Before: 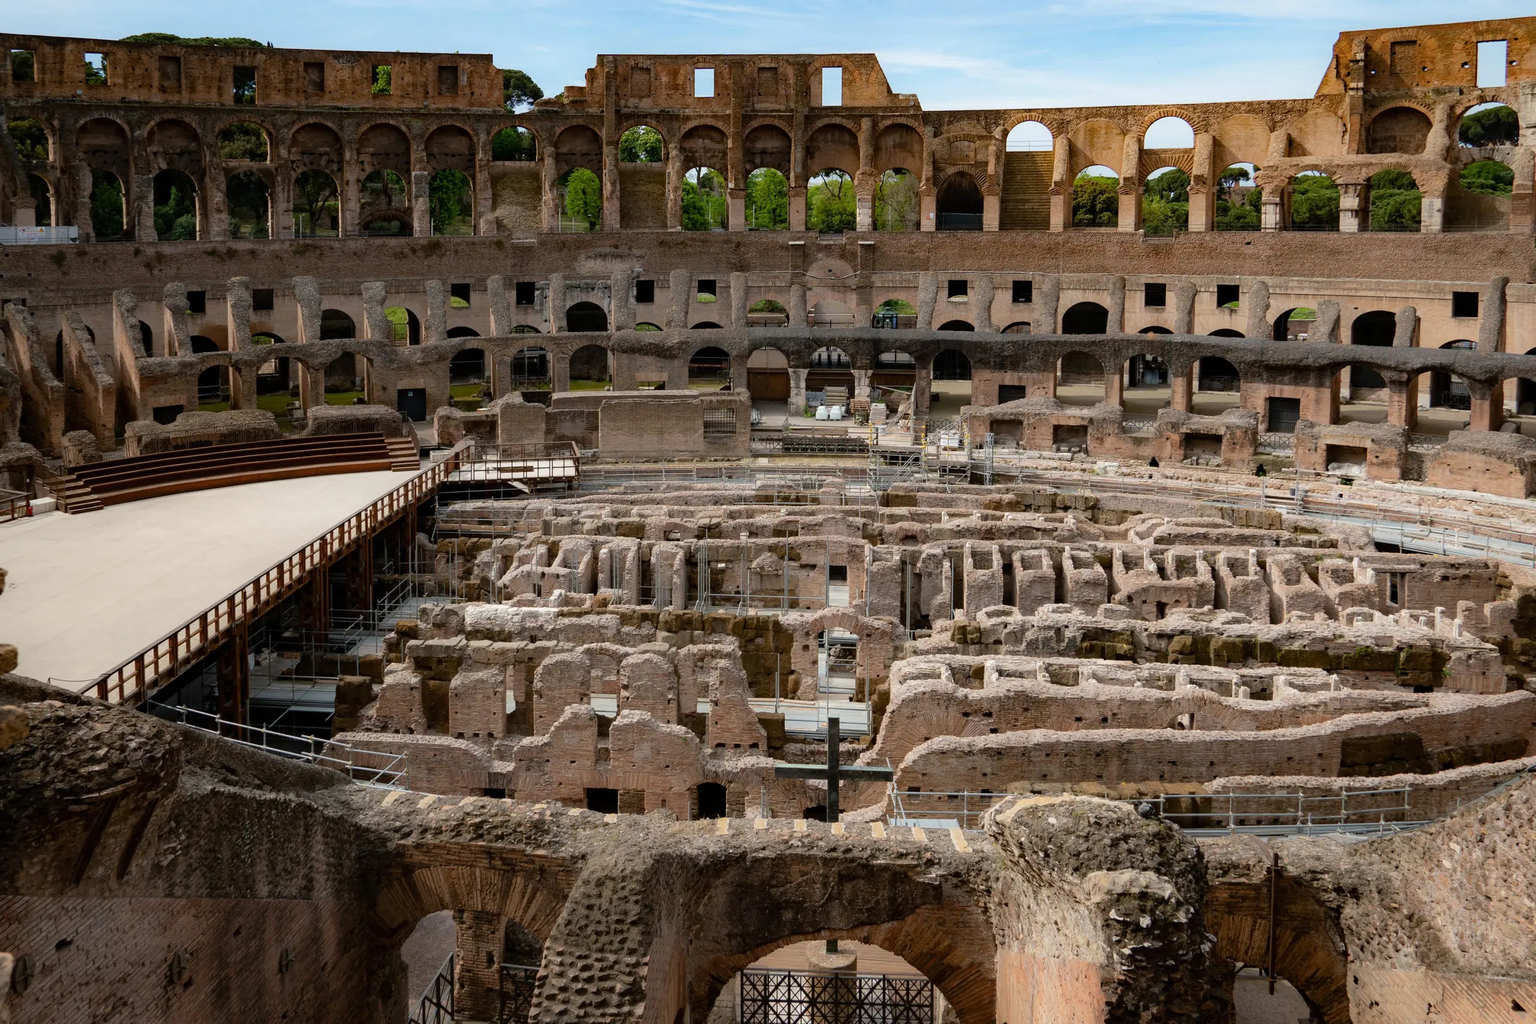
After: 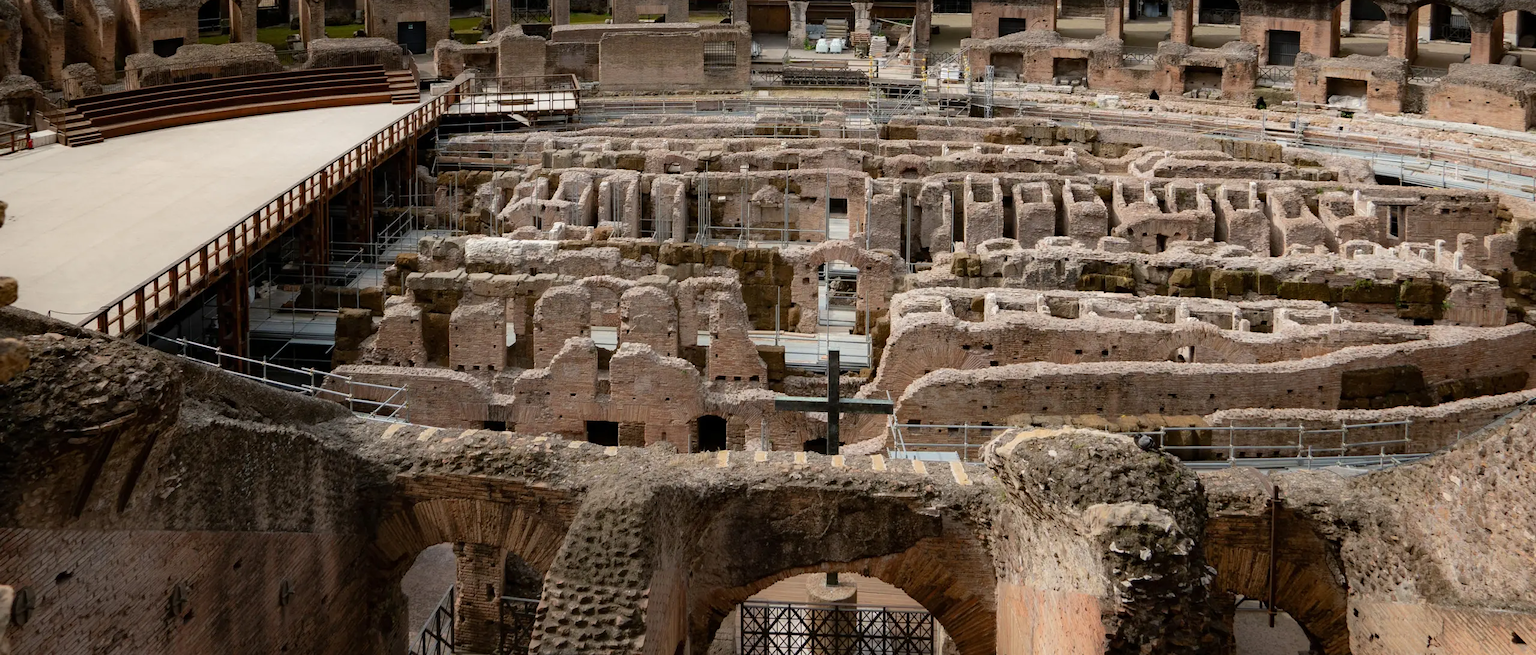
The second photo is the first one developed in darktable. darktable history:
crop and rotate: top 35.888%
